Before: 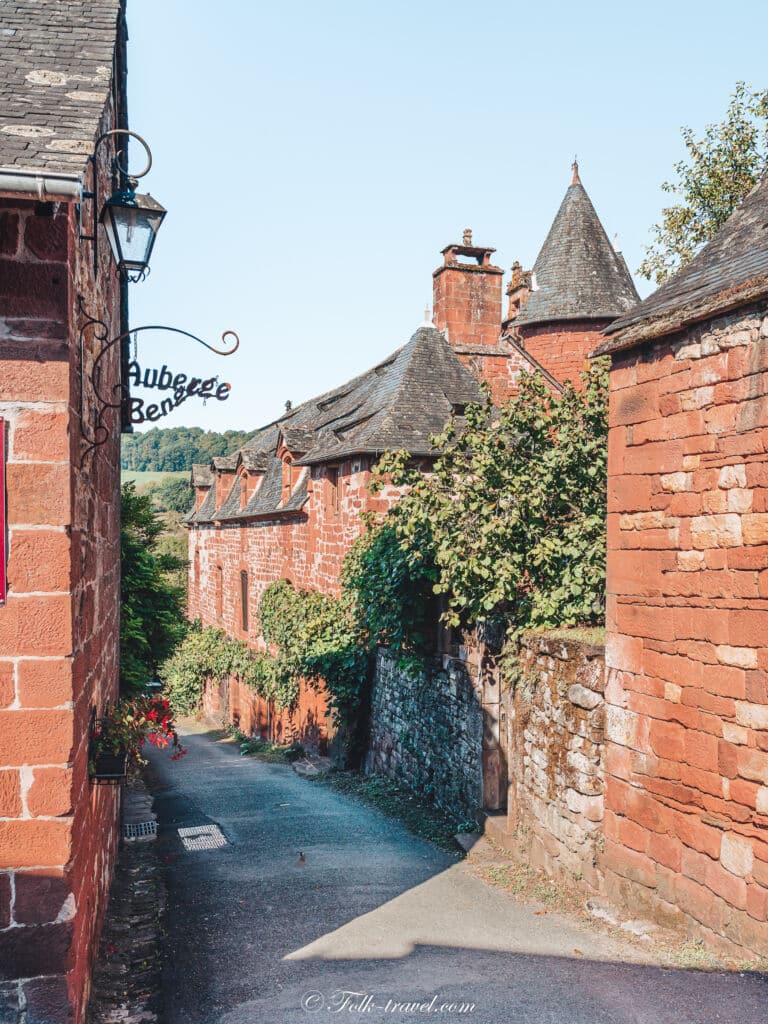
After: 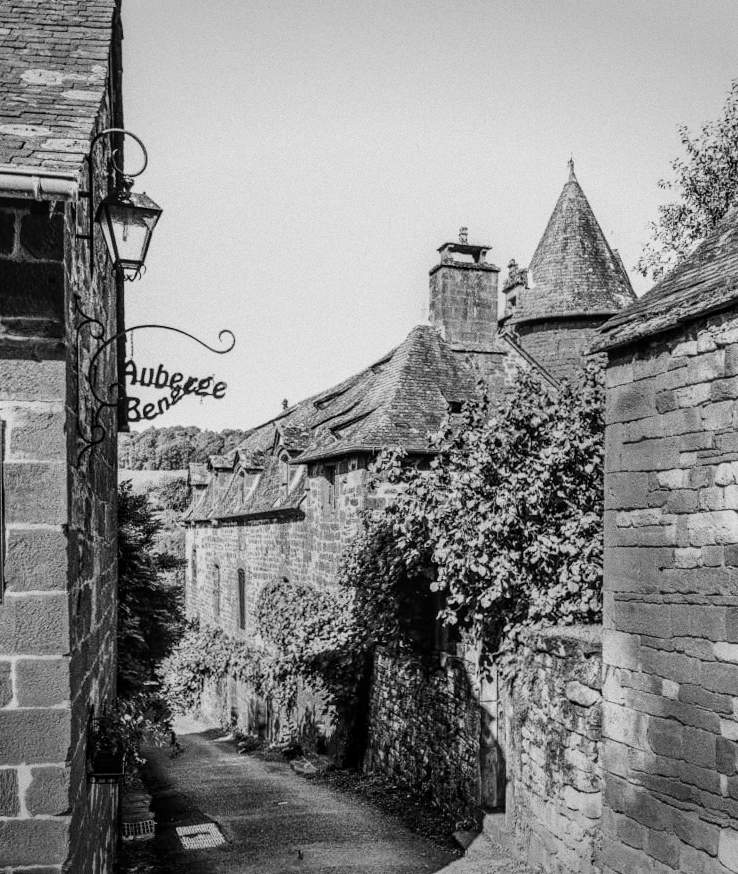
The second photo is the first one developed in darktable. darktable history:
sigmoid: skew -0.2, preserve hue 0%, red attenuation 0.1, red rotation 0.035, green attenuation 0.1, green rotation -0.017, blue attenuation 0.15, blue rotation -0.052, base primaries Rec2020
color balance rgb: linear chroma grading › global chroma 9%, perceptual saturation grading › global saturation 36%, perceptual brilliance grading › global brilliance 15%, perceptual brilliance grading › shadows -35%, global vibrance 15%
monochrome: a -11.7, b 1.62, size 0.5, highlights 0.38
local contrast: on, module defaults
crop and rotate: angle 0.2°, left 0.275%, right 3.127%, bottom 14.18%
vignetting: fall-off start 100%, brightness -0.282, width/height ratio 1.31
grain: coarseness 9.61 ISO, strength 35.62%
